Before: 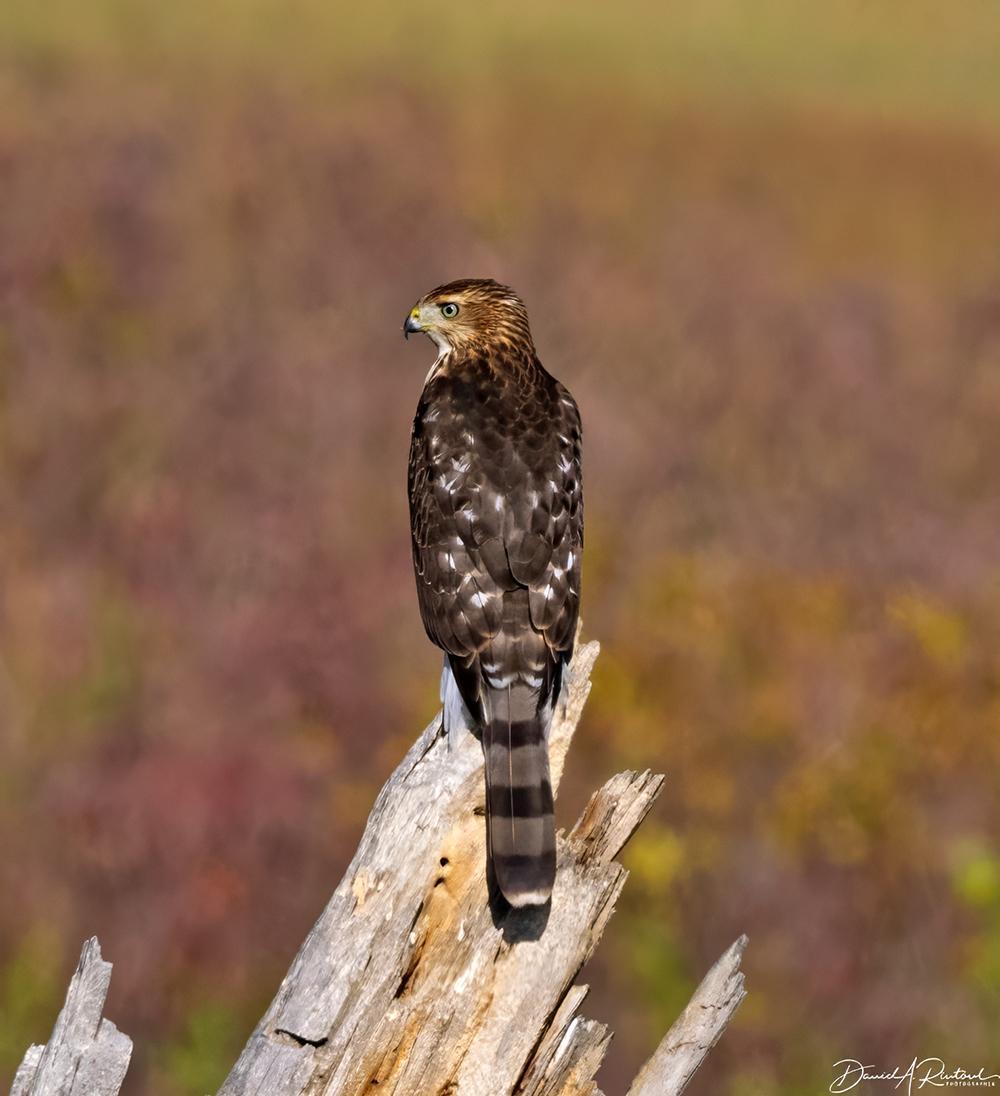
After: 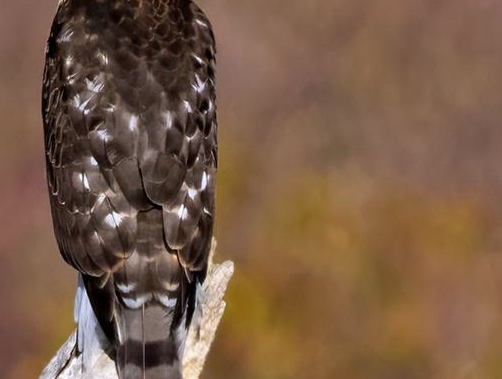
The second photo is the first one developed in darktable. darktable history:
white balance: red 0.976, blue 1.04
crop: left 36.607%, top 34.735%, right 13.146%, bottom 30.611%
